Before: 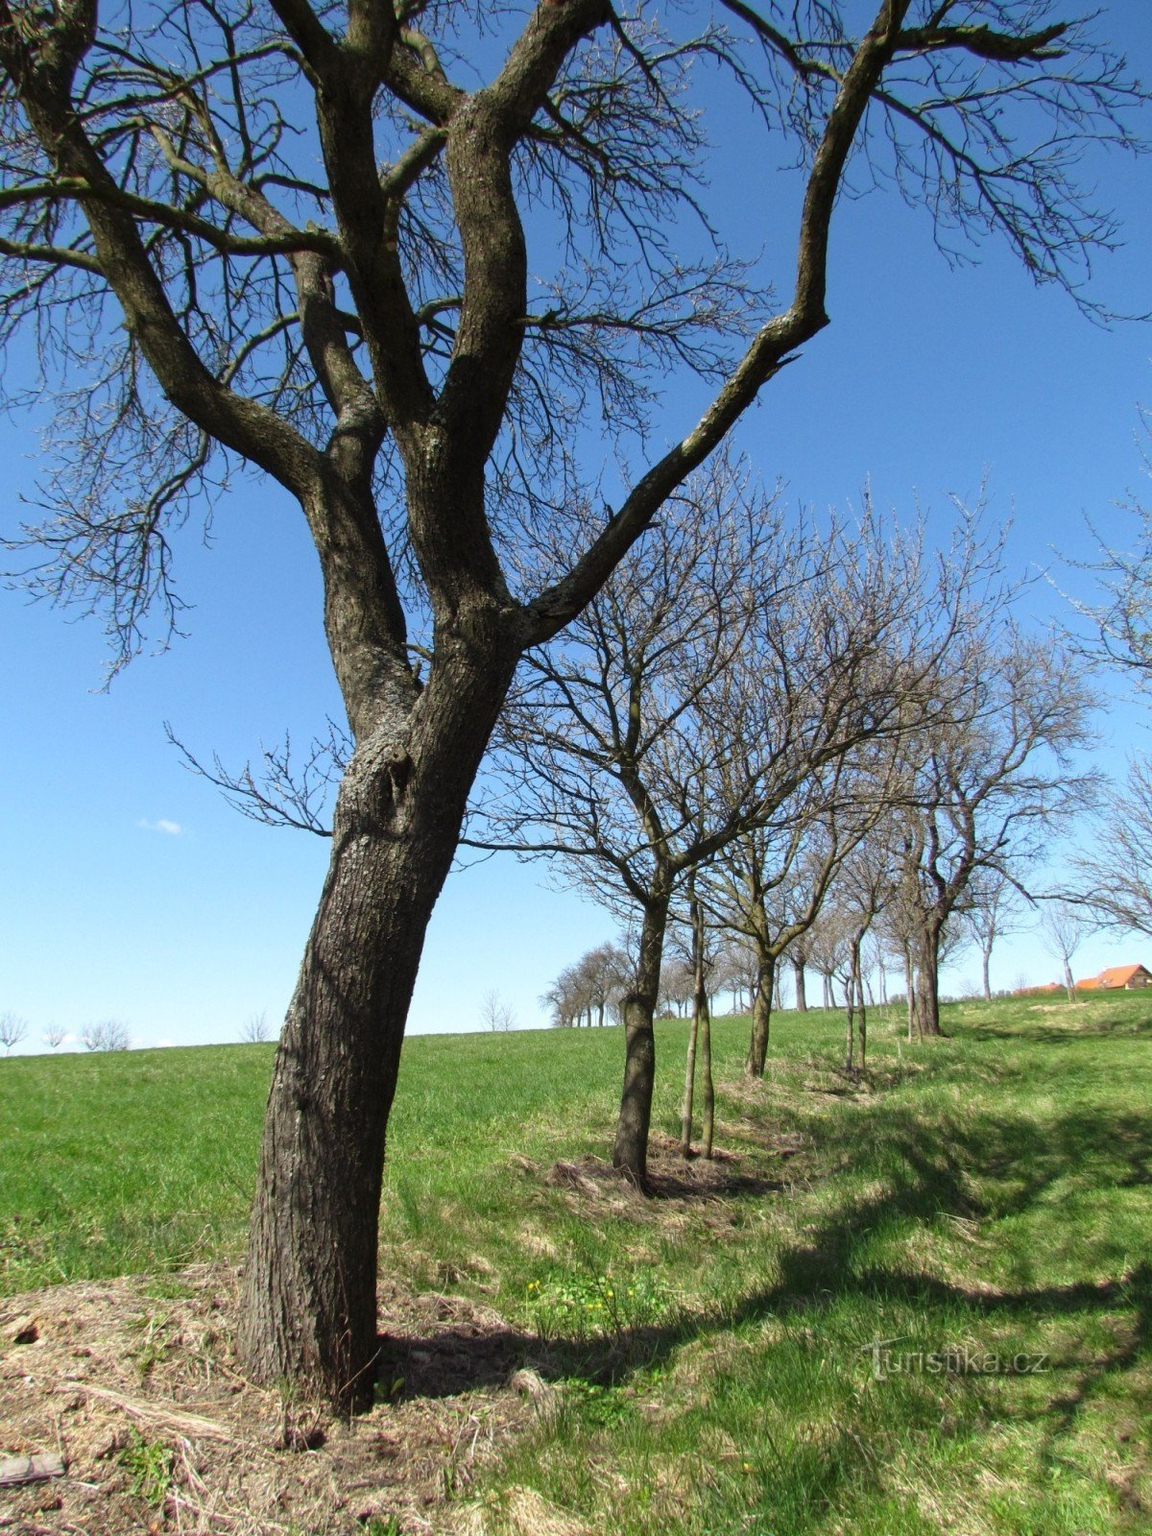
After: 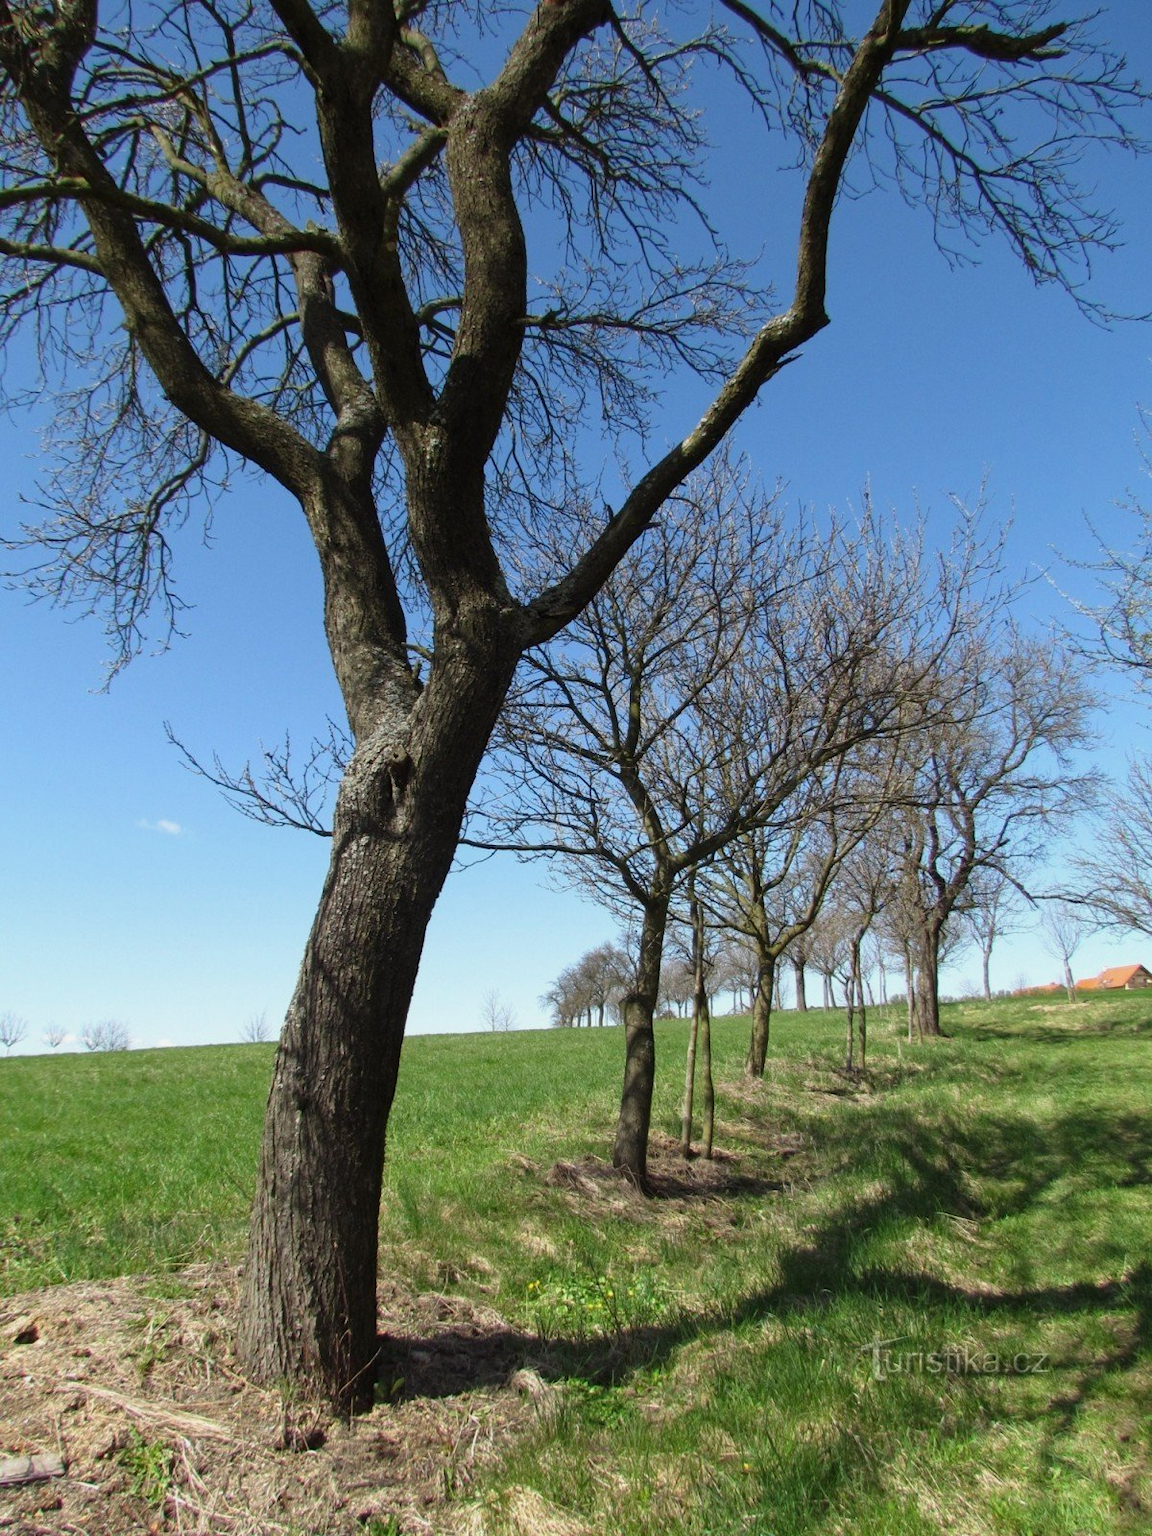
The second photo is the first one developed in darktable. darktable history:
exposure: exposure -0.158 EV, compensate exposure bias true, compensate highlight preservation false
